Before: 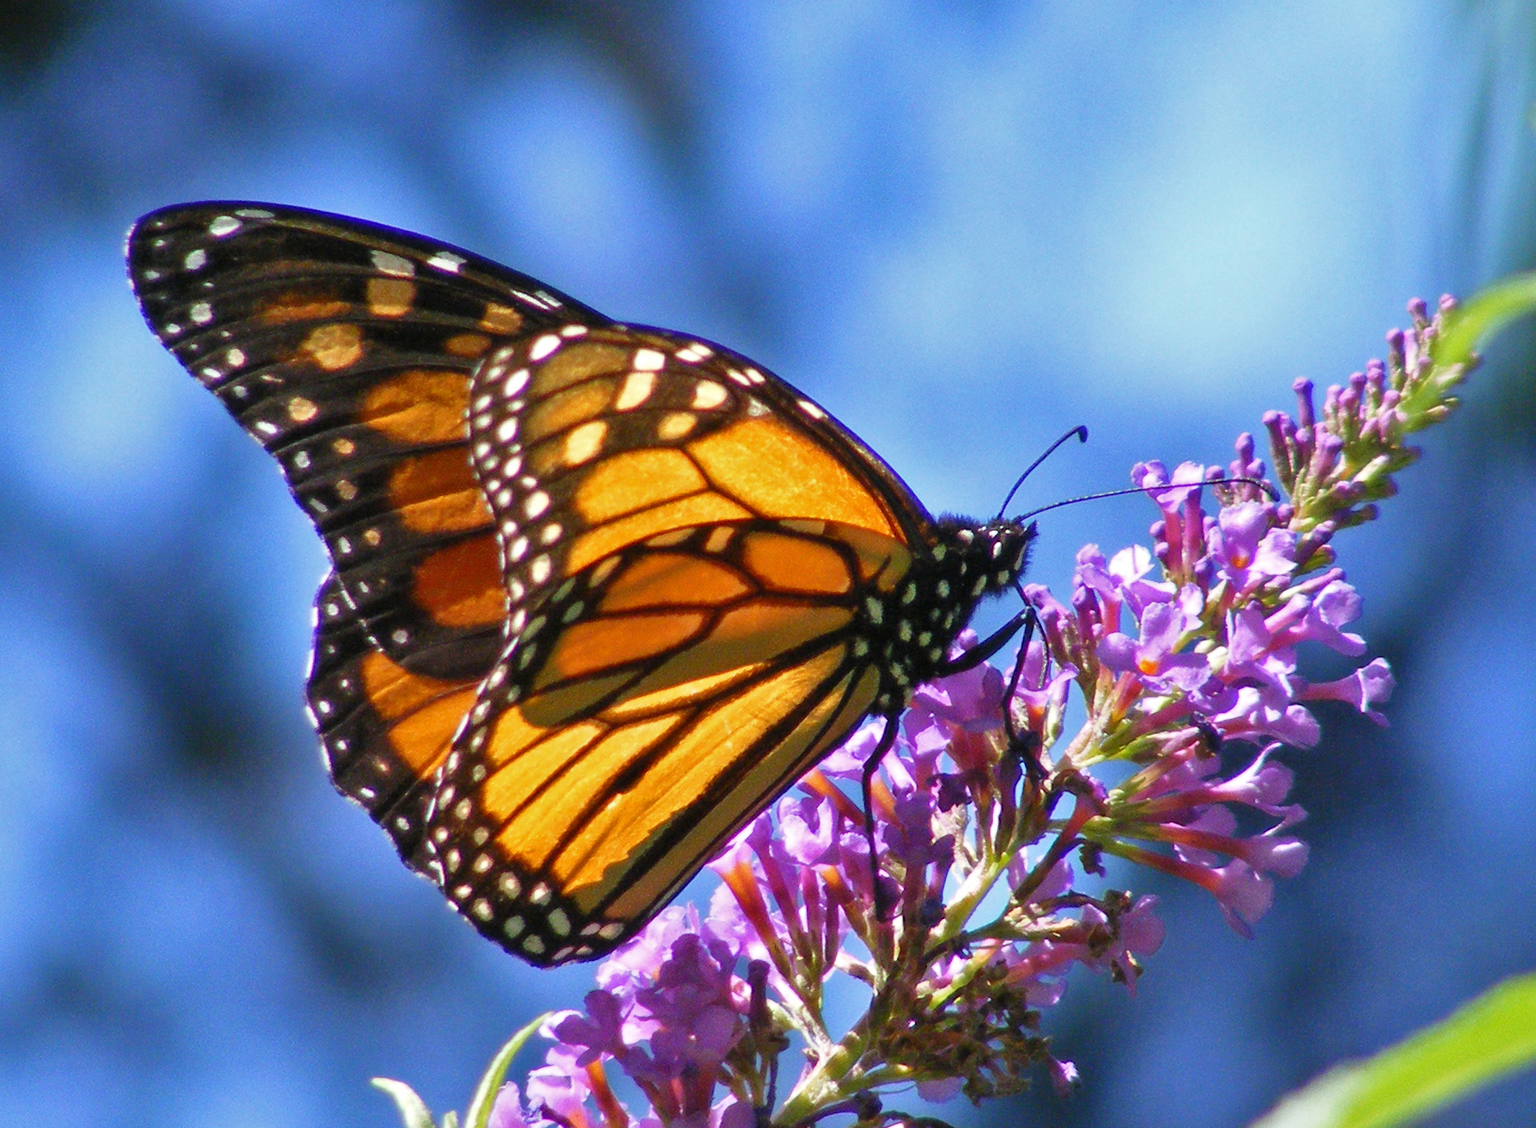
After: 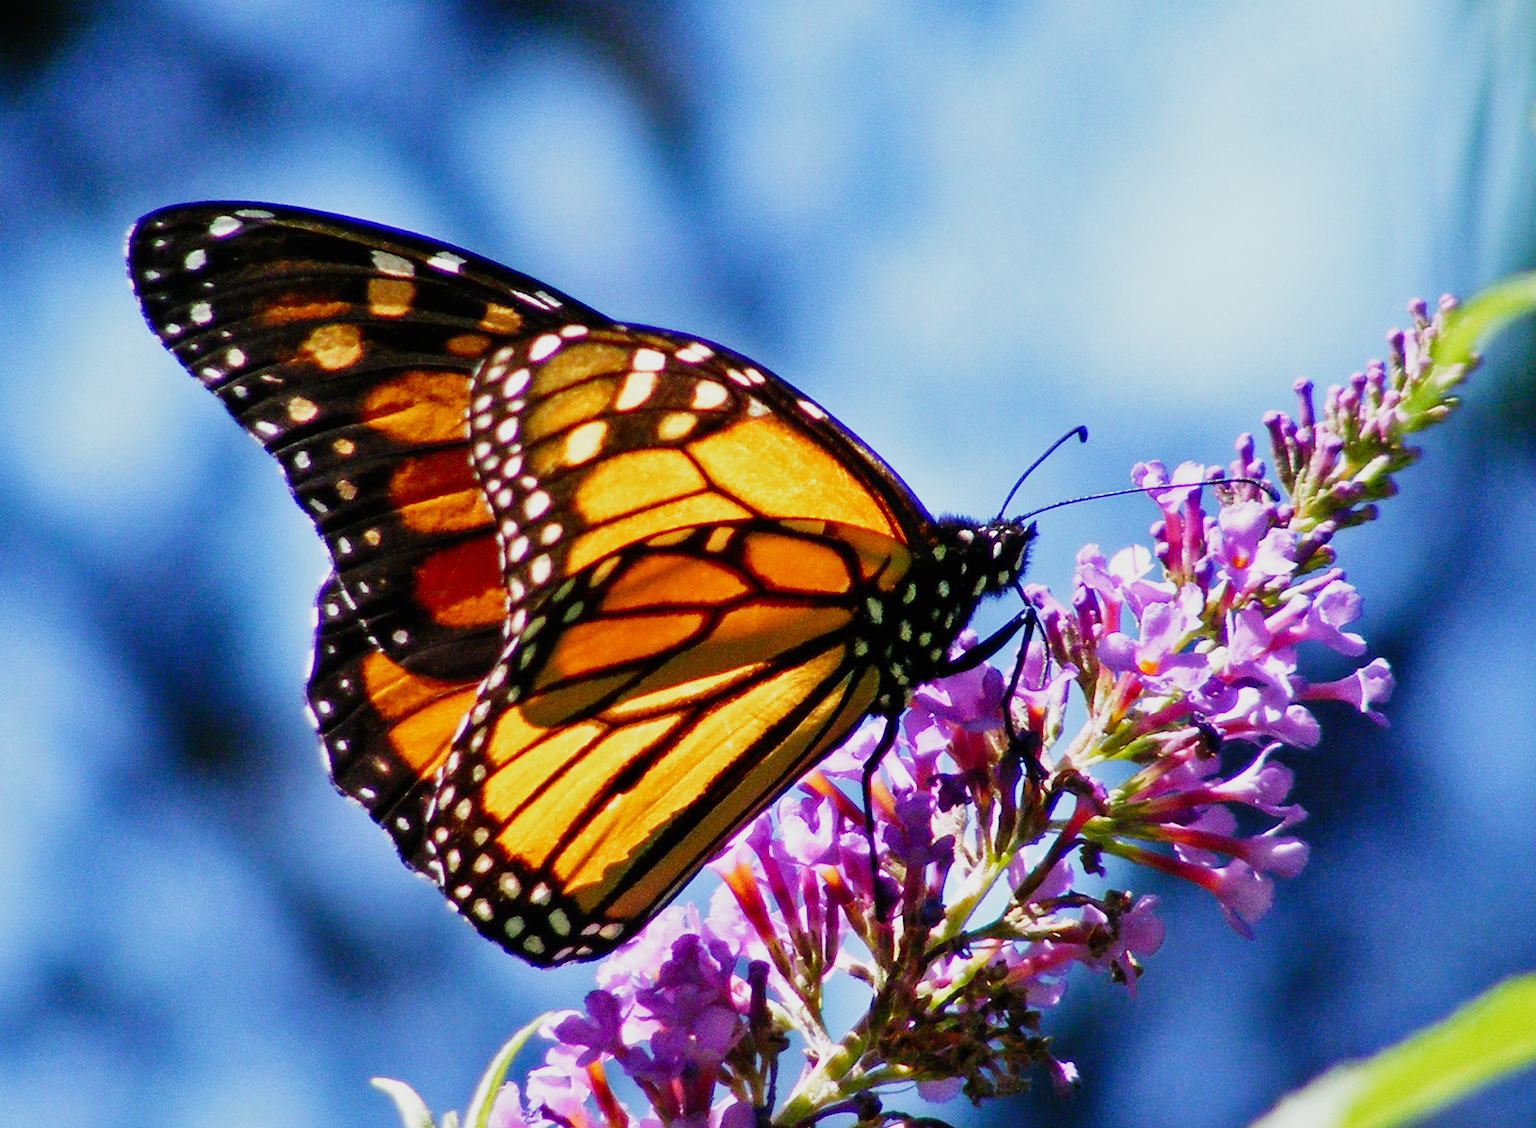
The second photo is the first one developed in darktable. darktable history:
sigmoid: contrast 1.81, skew -0.21, preserve hue 0%, red attenuation 0.1, red rotation 0.035, green attenuation 0.1, green rotation -0.017, blue attenuation 0.15, blue rotation -0.052, base primaries Rec2020
exposure: exposure 0.2 EV, compensate highlight preservation false
